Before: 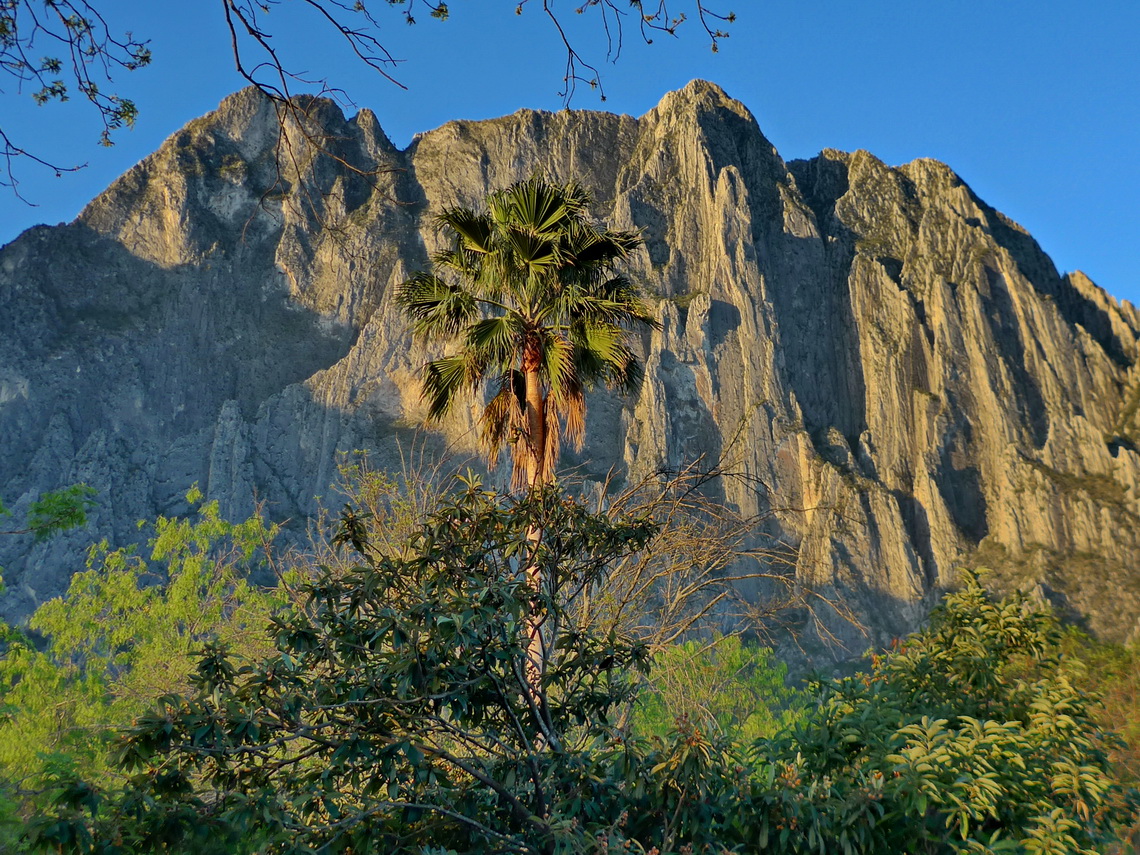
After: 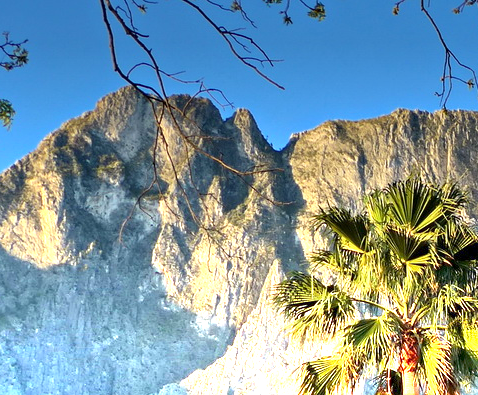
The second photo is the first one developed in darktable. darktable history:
crop and rotate: left 10.817%, top 0.062%, right 47.194%, bottom 53.626%
graduated density: density -3.9 EV
